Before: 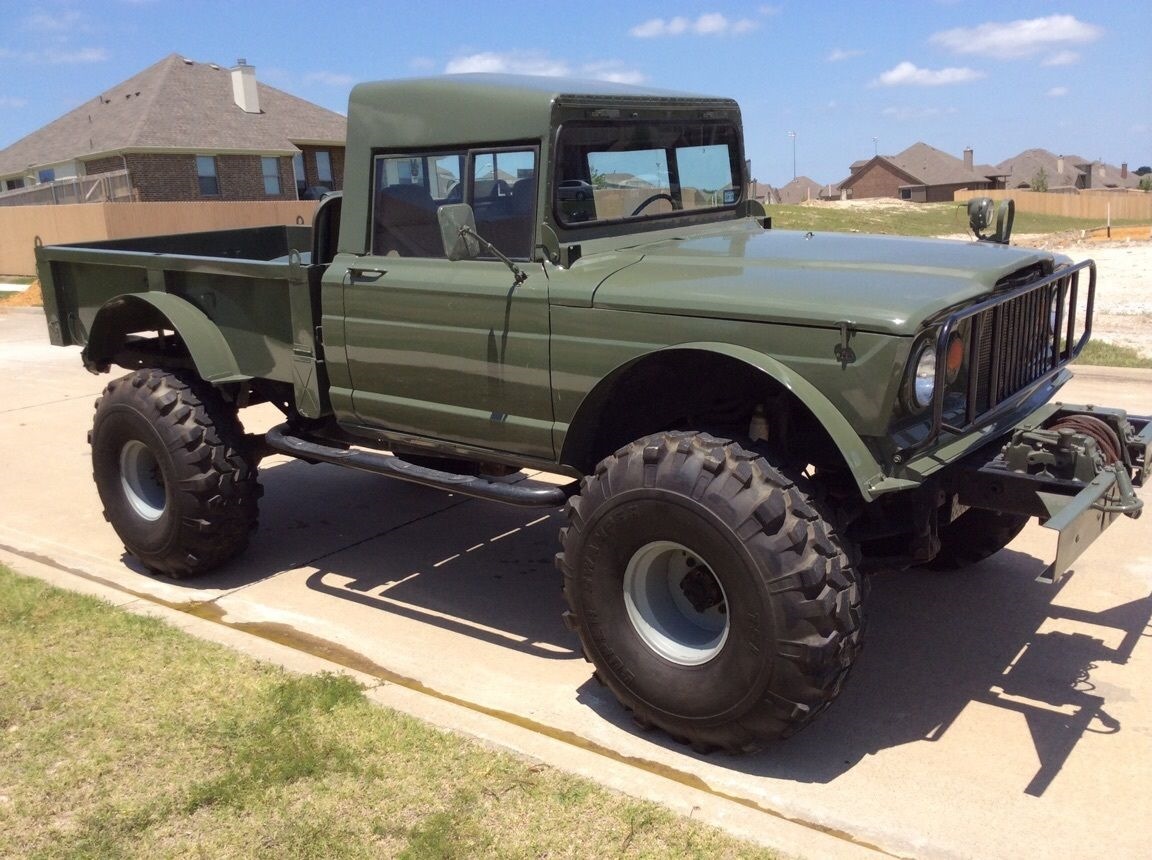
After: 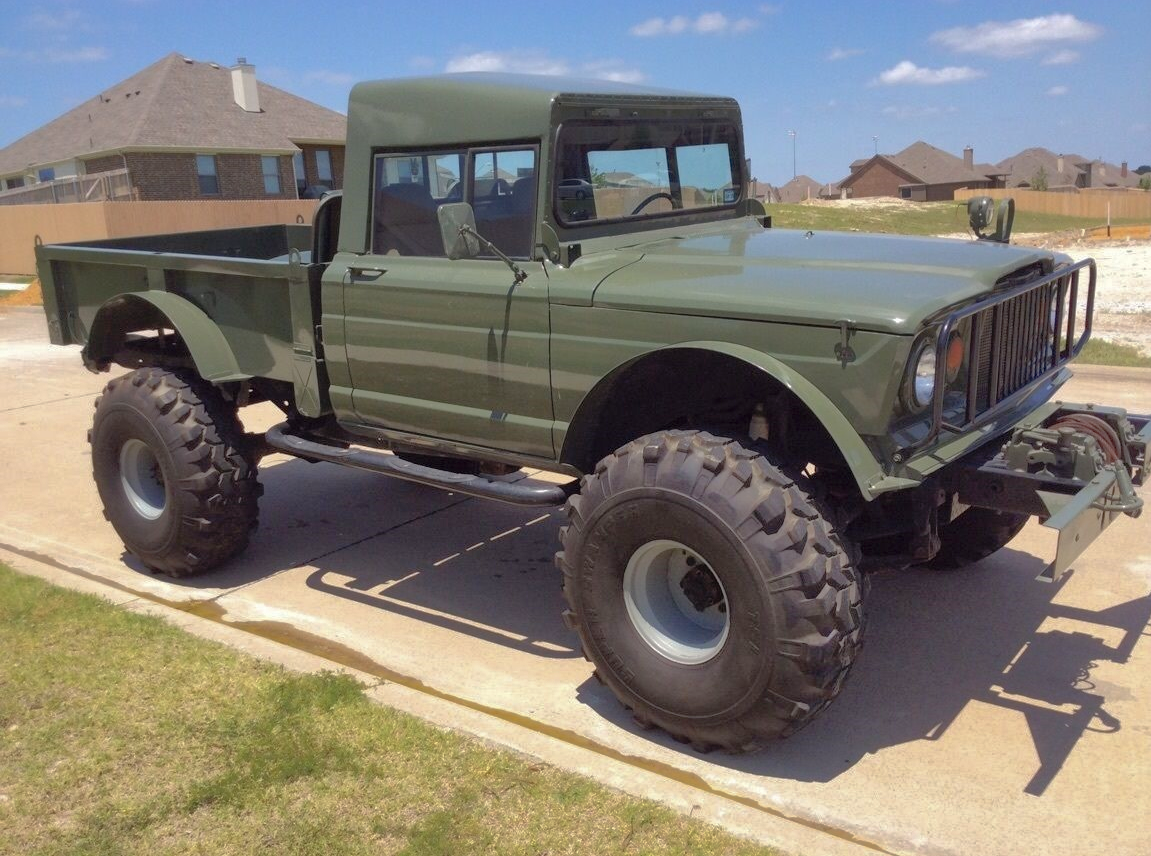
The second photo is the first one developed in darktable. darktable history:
exposure: compensate exposure bias true
shadows and highlights: shadows 59.89, highlights -59.85, highlights color adjustment 49.16%
crop: top 0.214%, bottom 0.144%
